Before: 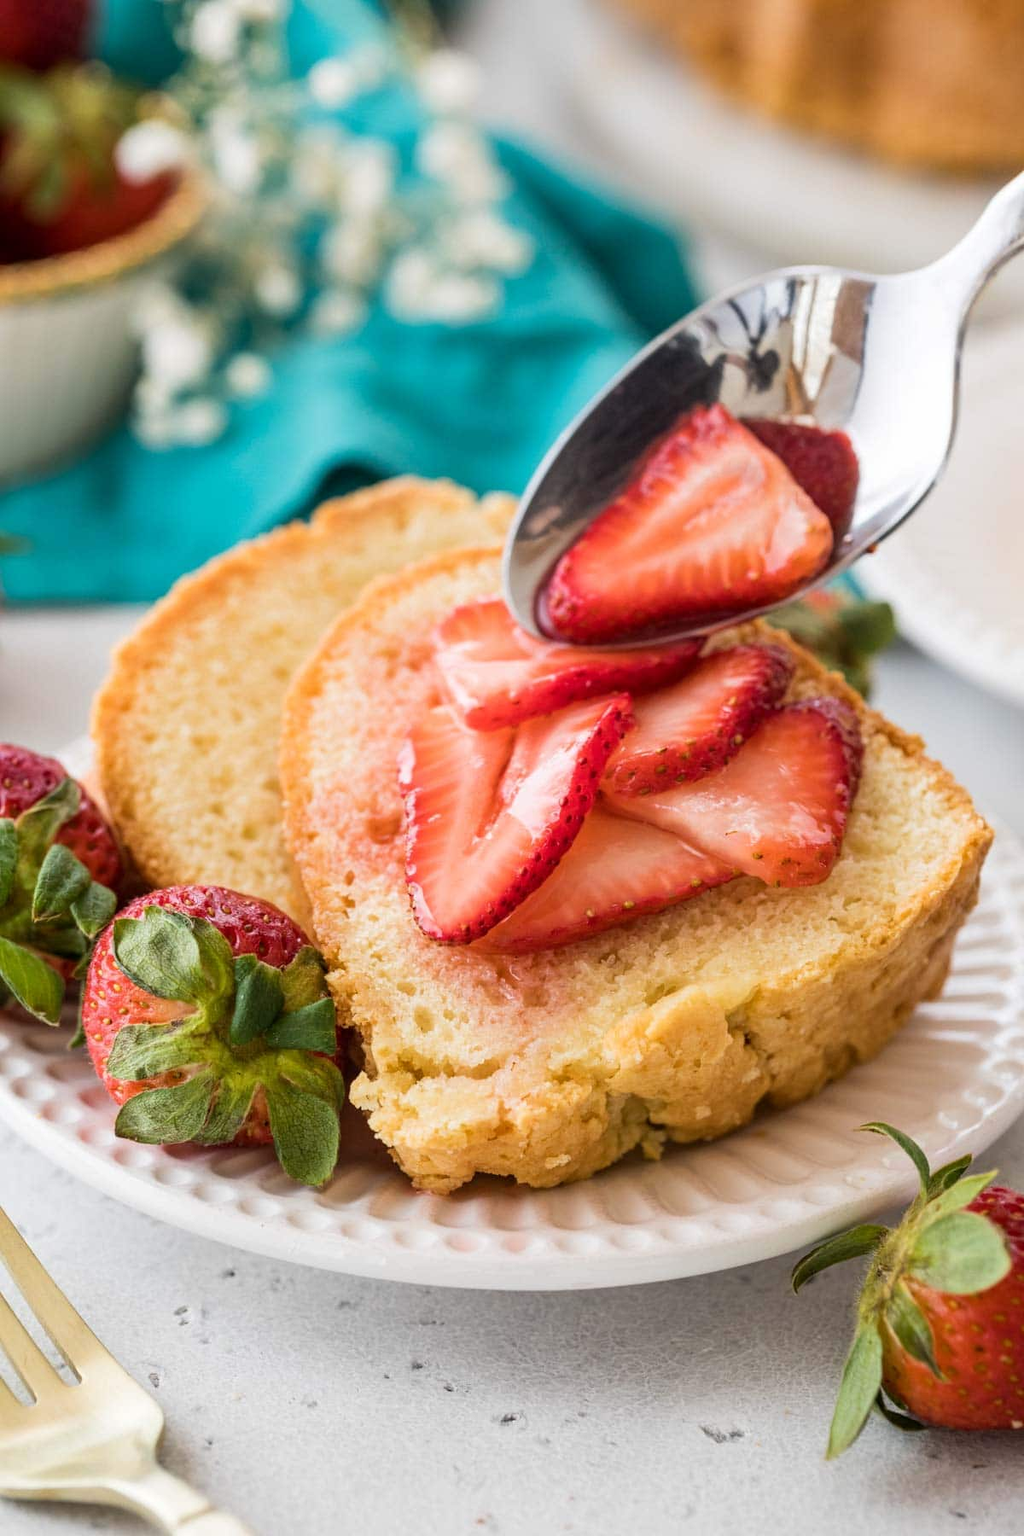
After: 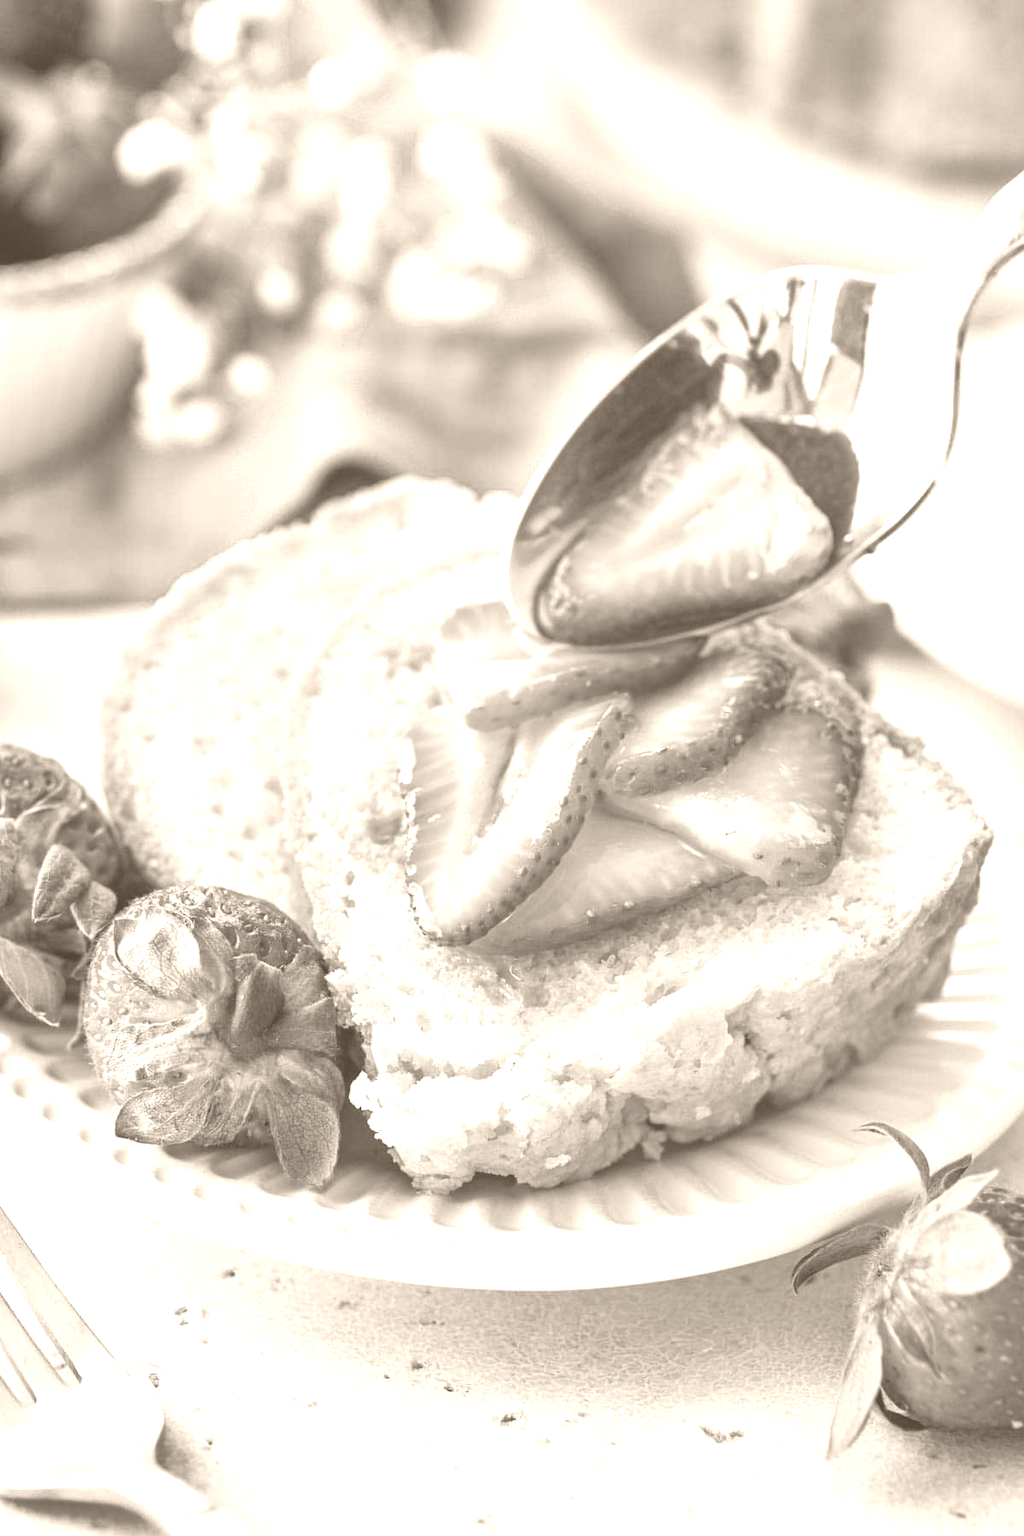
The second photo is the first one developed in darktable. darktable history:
shadows and highlights: shadows 60, soften with gaussian
white balance: red 0.948, green 1.02, blue 1.176
colorize: hue 34.49°, saturation 35.33%, source mix 100%, version 1
